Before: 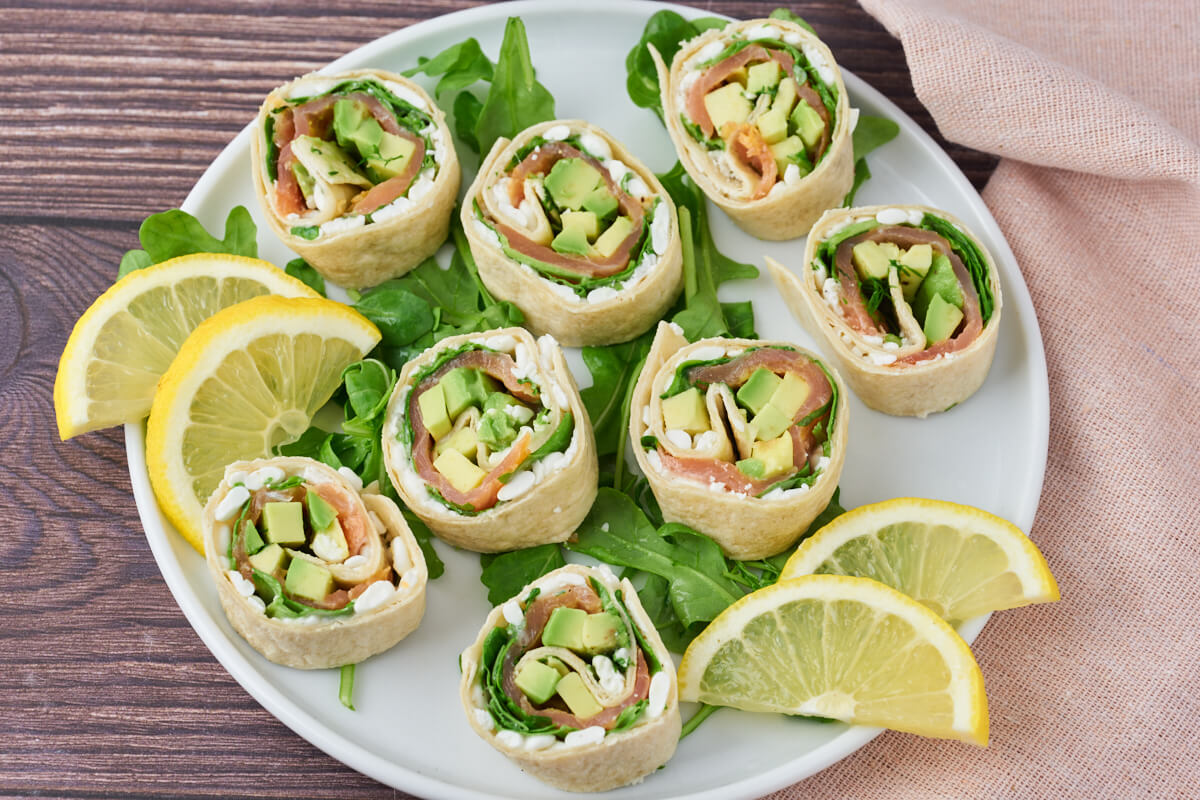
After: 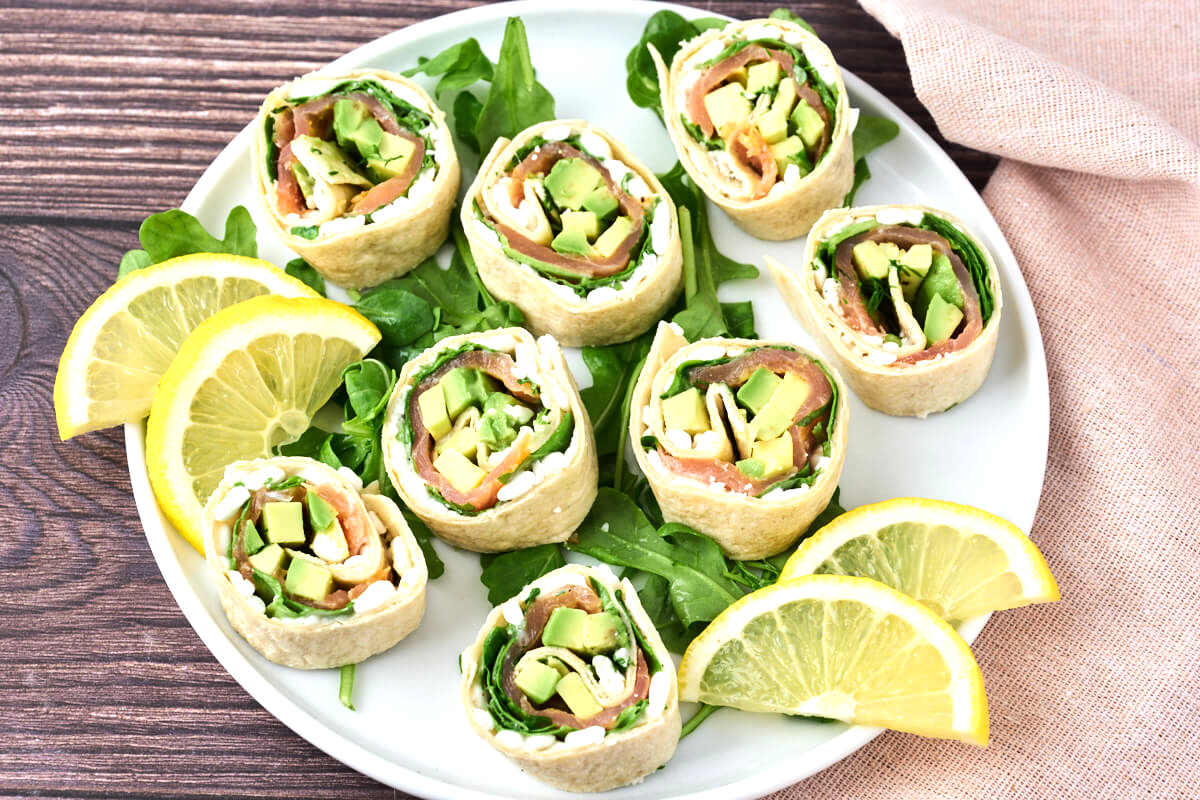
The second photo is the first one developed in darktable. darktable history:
tone equalizer: -8 EV -0.748 EV, -7 EV -0.68 EV, -6 EV -0.571 EV, -5 EV -0.367 EV, -3 EV 0.373 EV, -2 EV 0.6 EV, -1 EV 0.7 EV, +0 EV 0.735 EV, edges refinement/feathering 500, mask exposure compensation -1.57 EV, preserve details no
